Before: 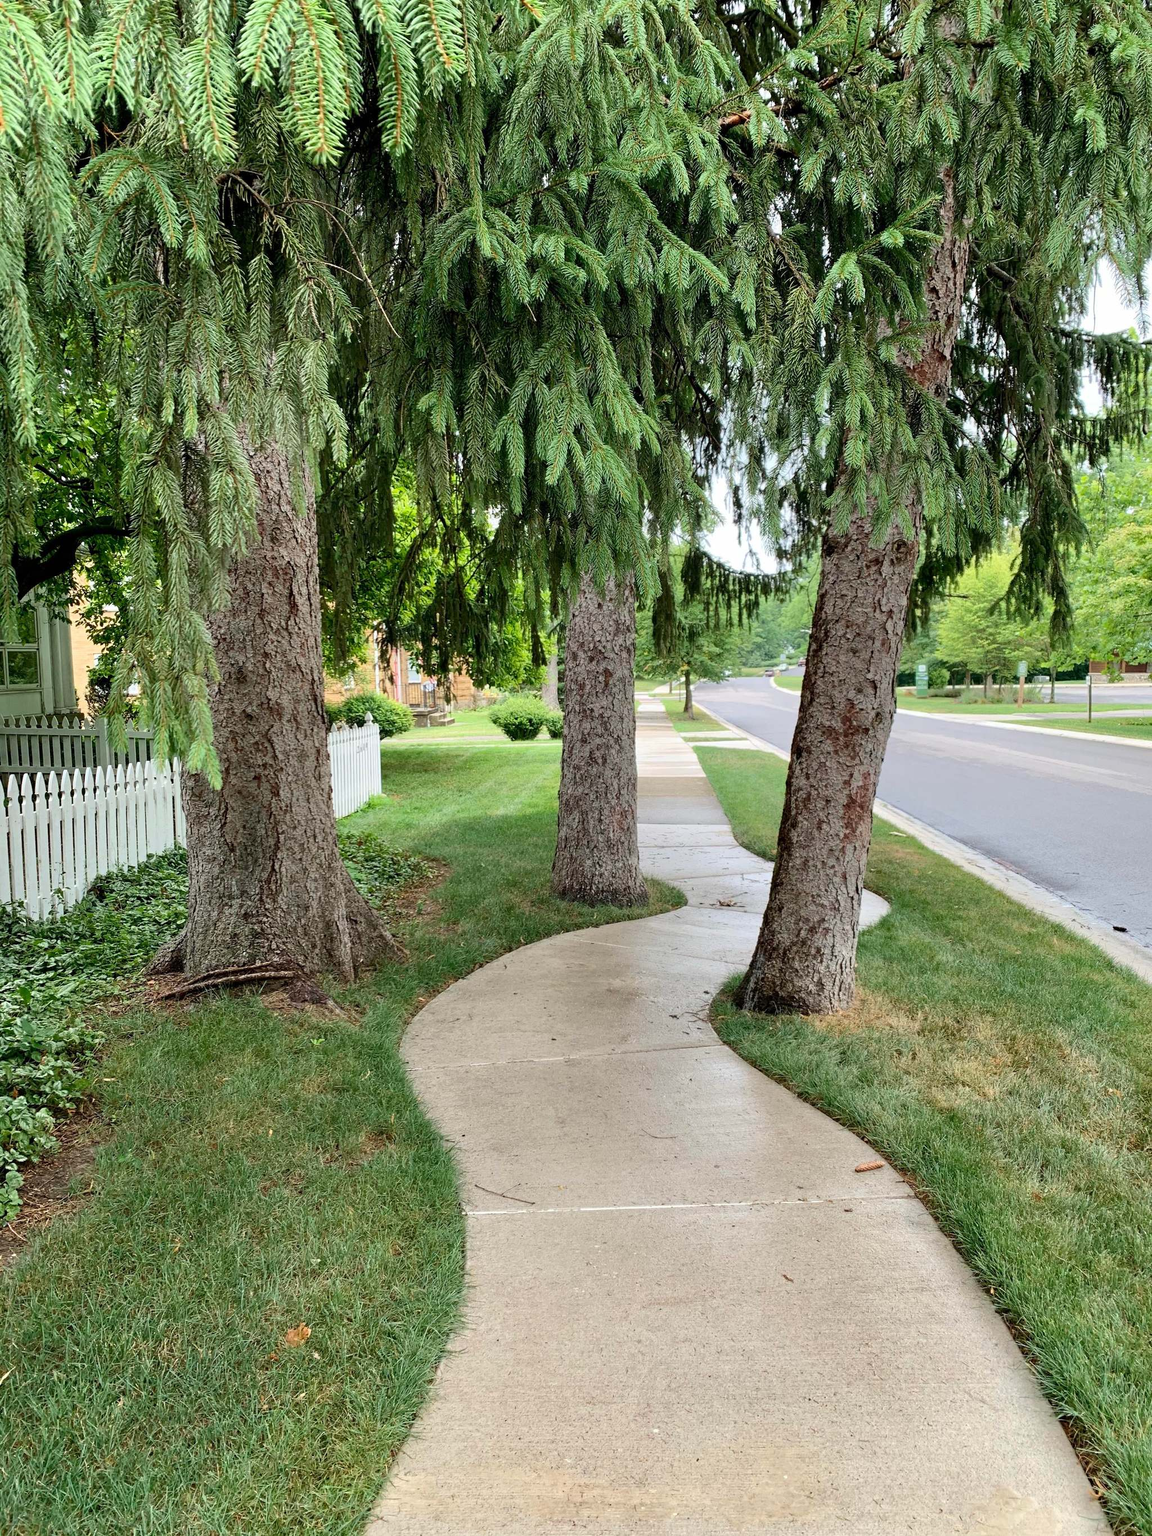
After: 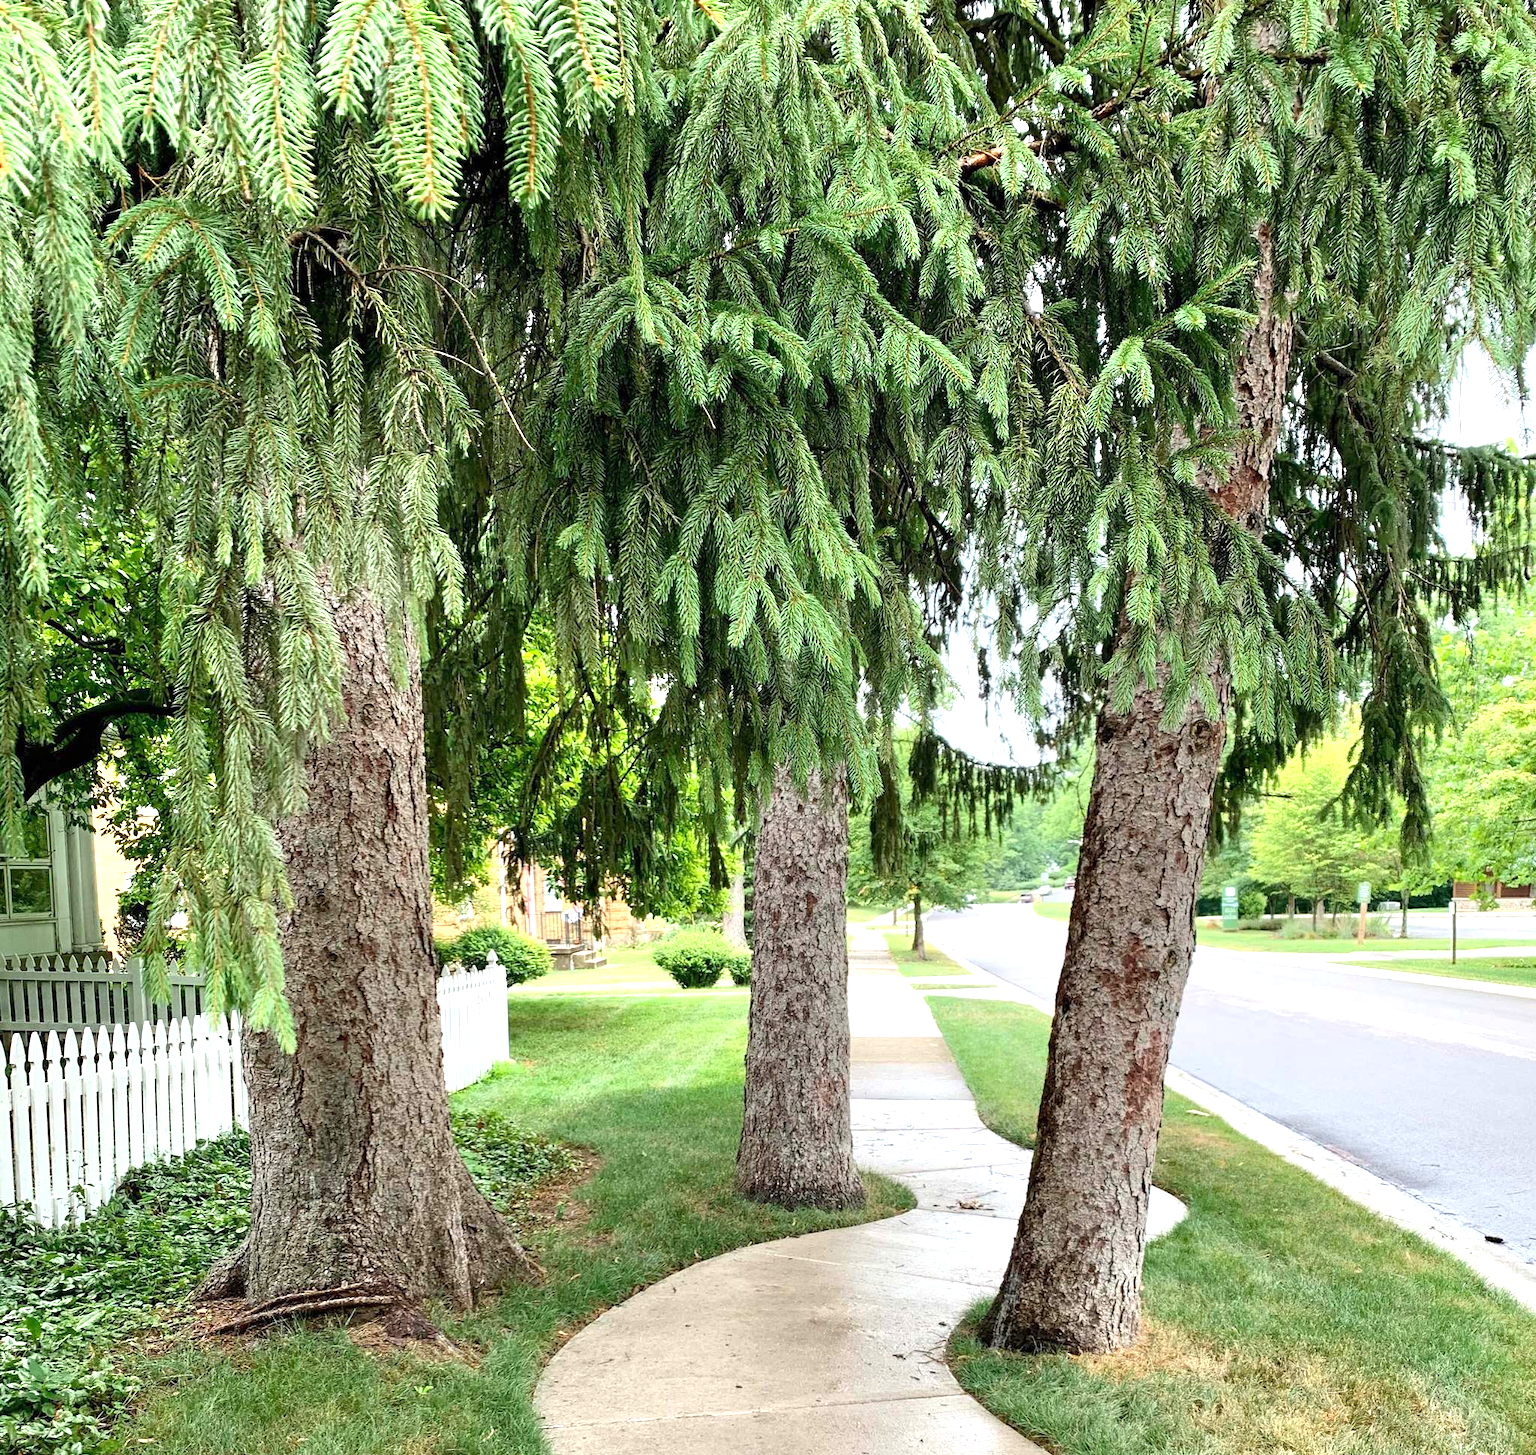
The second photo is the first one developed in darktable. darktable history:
crop: right 0.001%, bottom 28.832%
exposure: exposure 0.796 EV, compensate highlight preservation false
